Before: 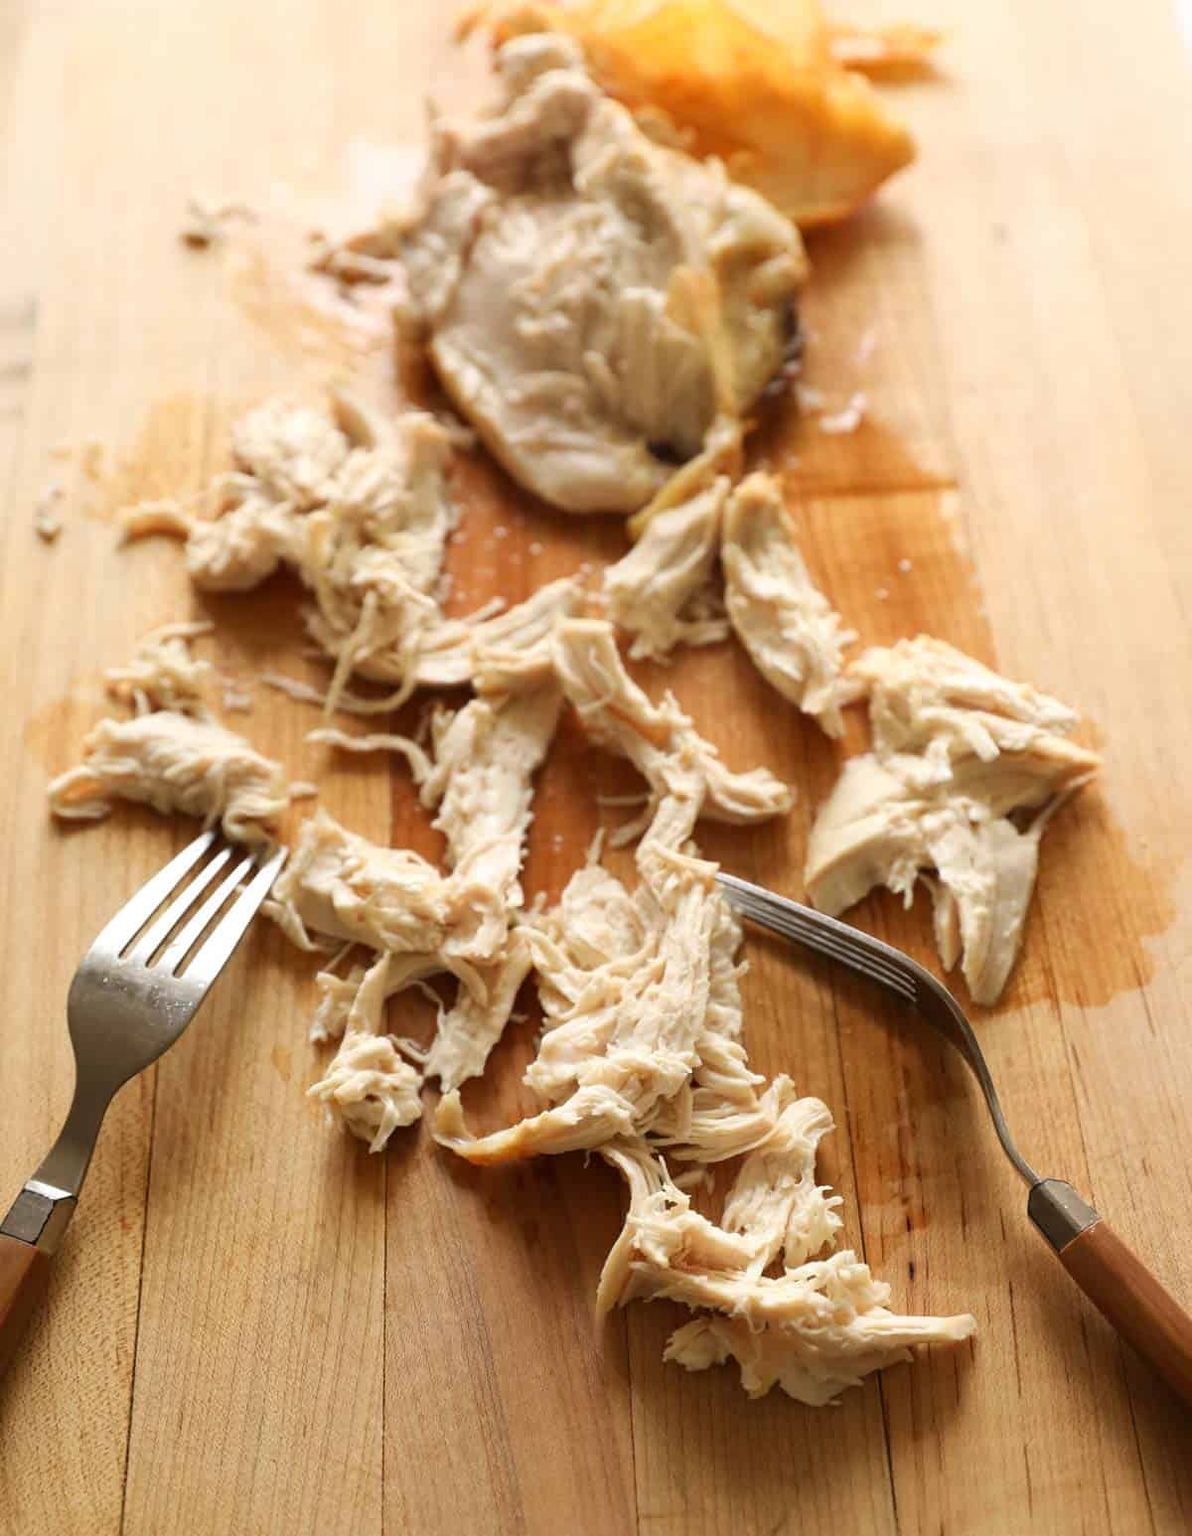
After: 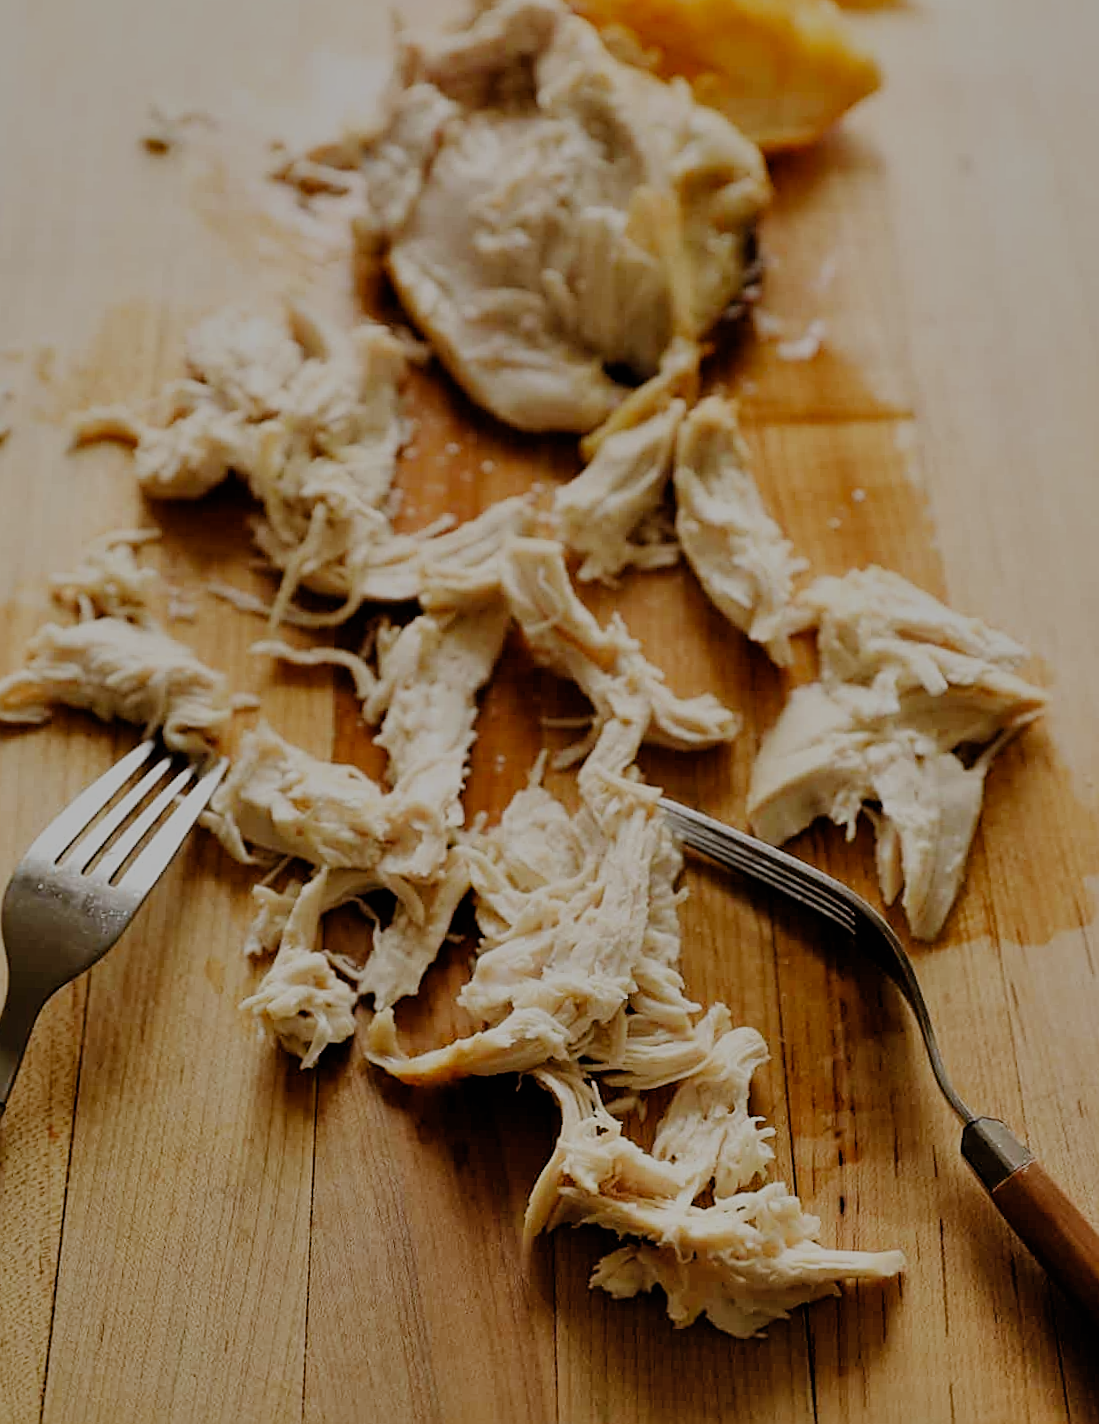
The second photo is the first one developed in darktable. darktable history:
exposure: black level correction 0, exposure -0.745 EV, compensate highlight preservation false
contrast brightness saturation: saturation -0.053
crop and rotate: angle -1.85°, left 3.077%, top 3.603%, right 1.56%, bottom 0.487%
sharpen: on, module defaults
shadows and highlights: soften with gaussian
filmic rgb: black relative exposure -6.07 EV, white relative exposure 6.96 EV, hardness 2.24, preserve chrominance no, color science v5 (2021)
